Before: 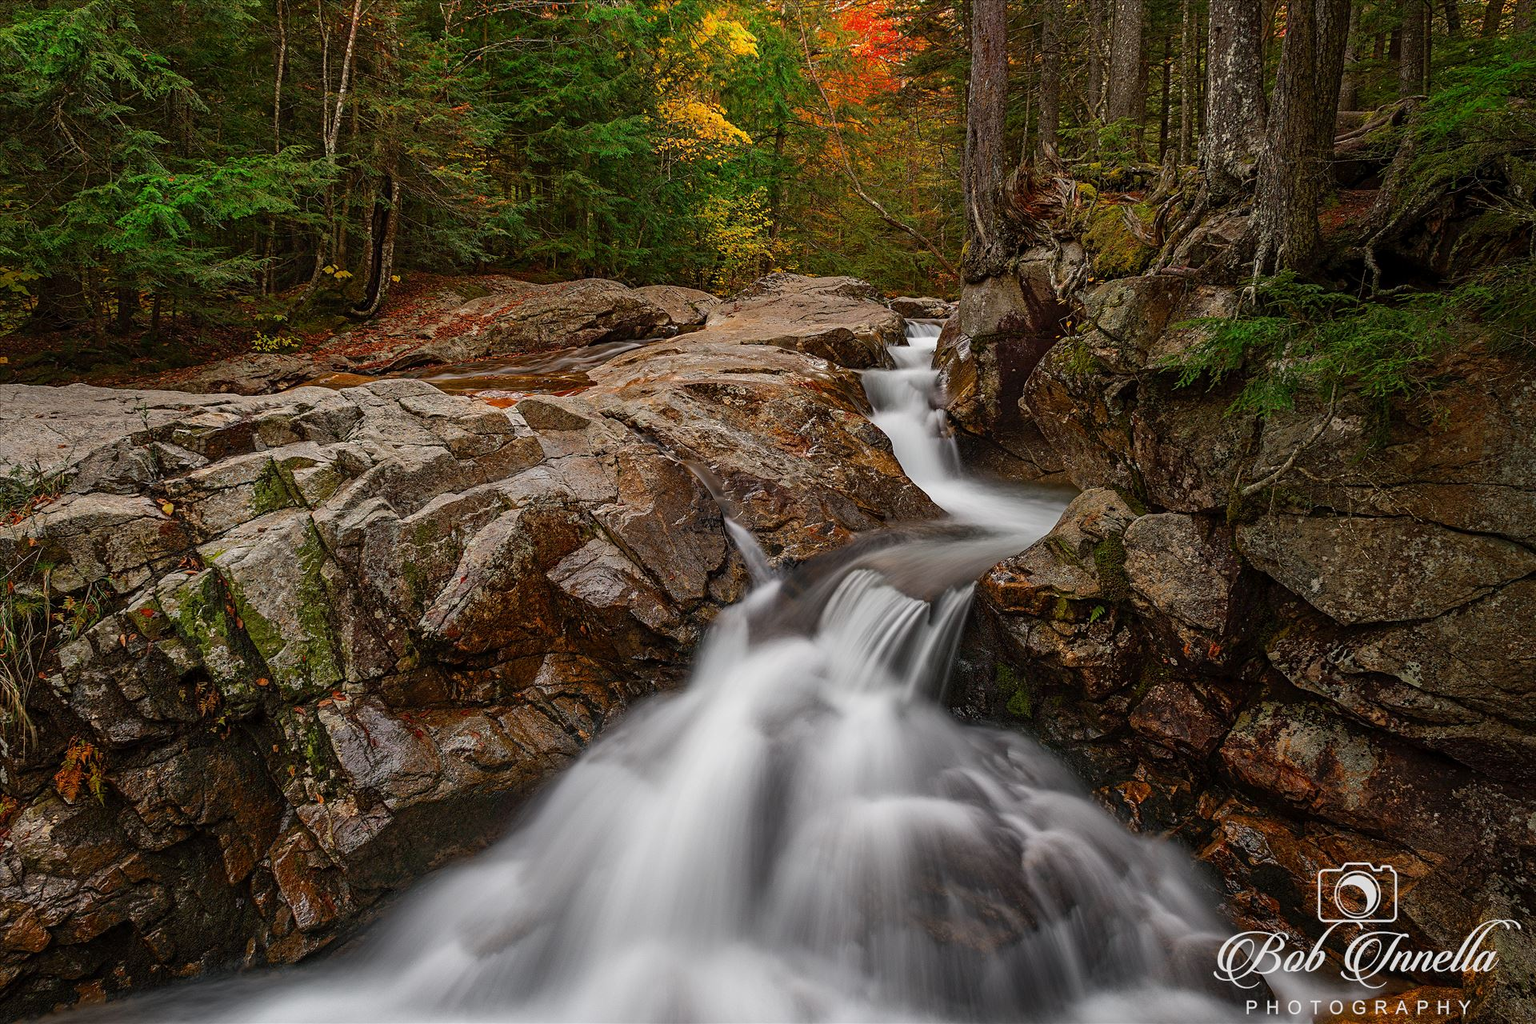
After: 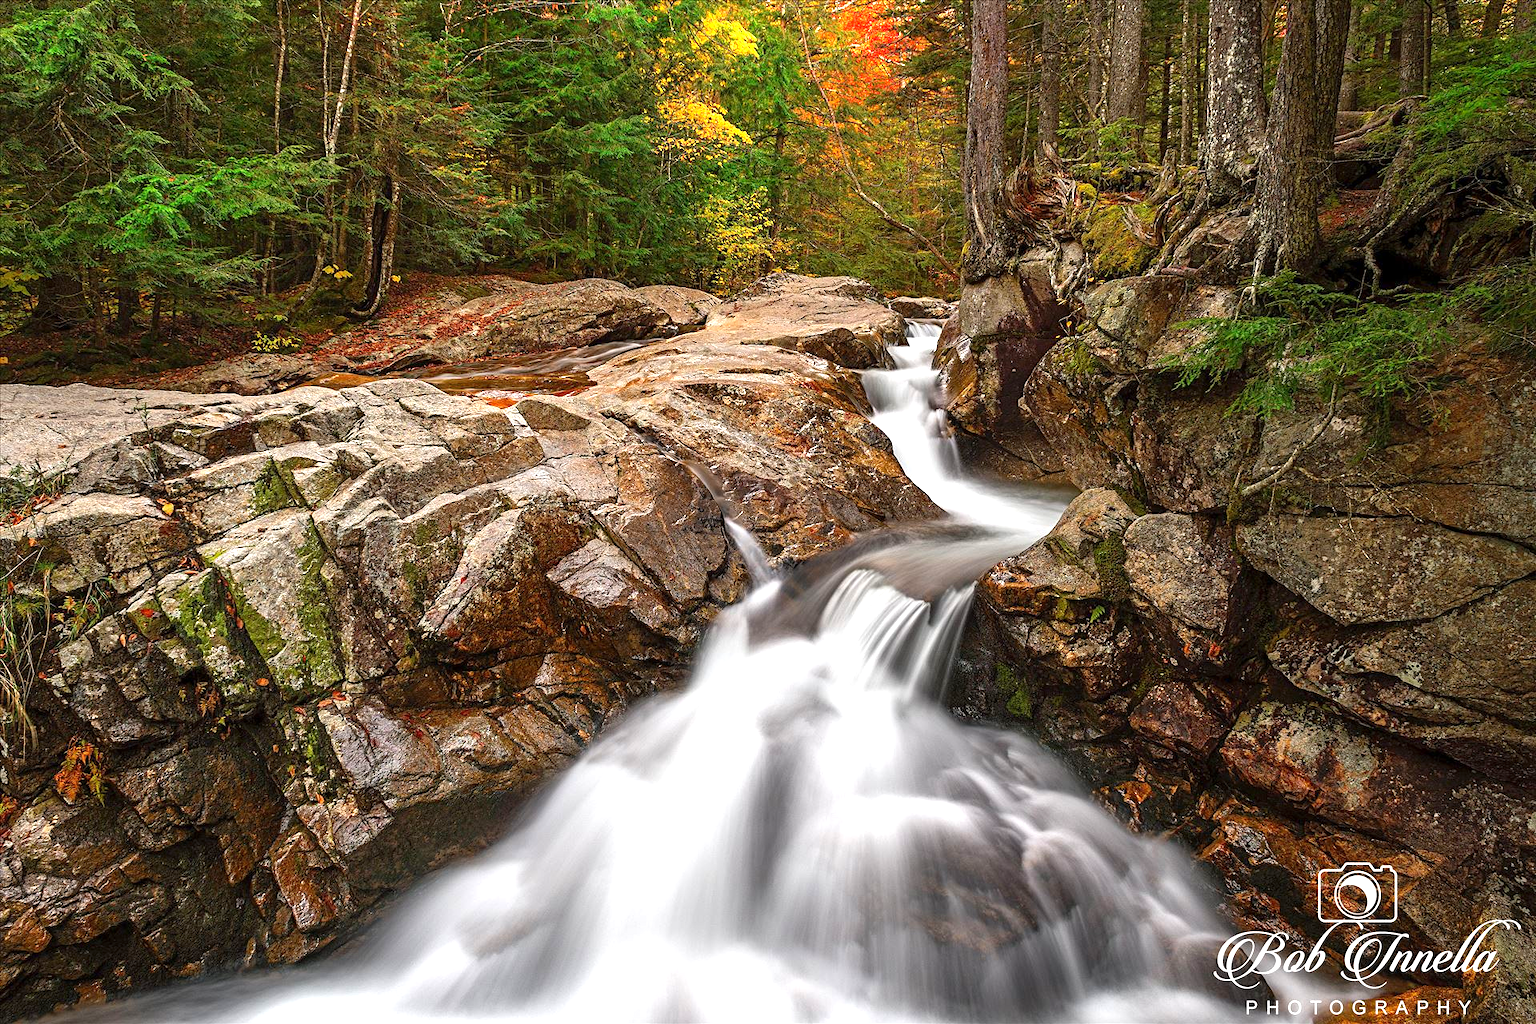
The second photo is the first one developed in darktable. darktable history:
exposure: exposure 0.999 EV, compensate highlight preservation false
levels: levels [0, 0.476, 0.951]
